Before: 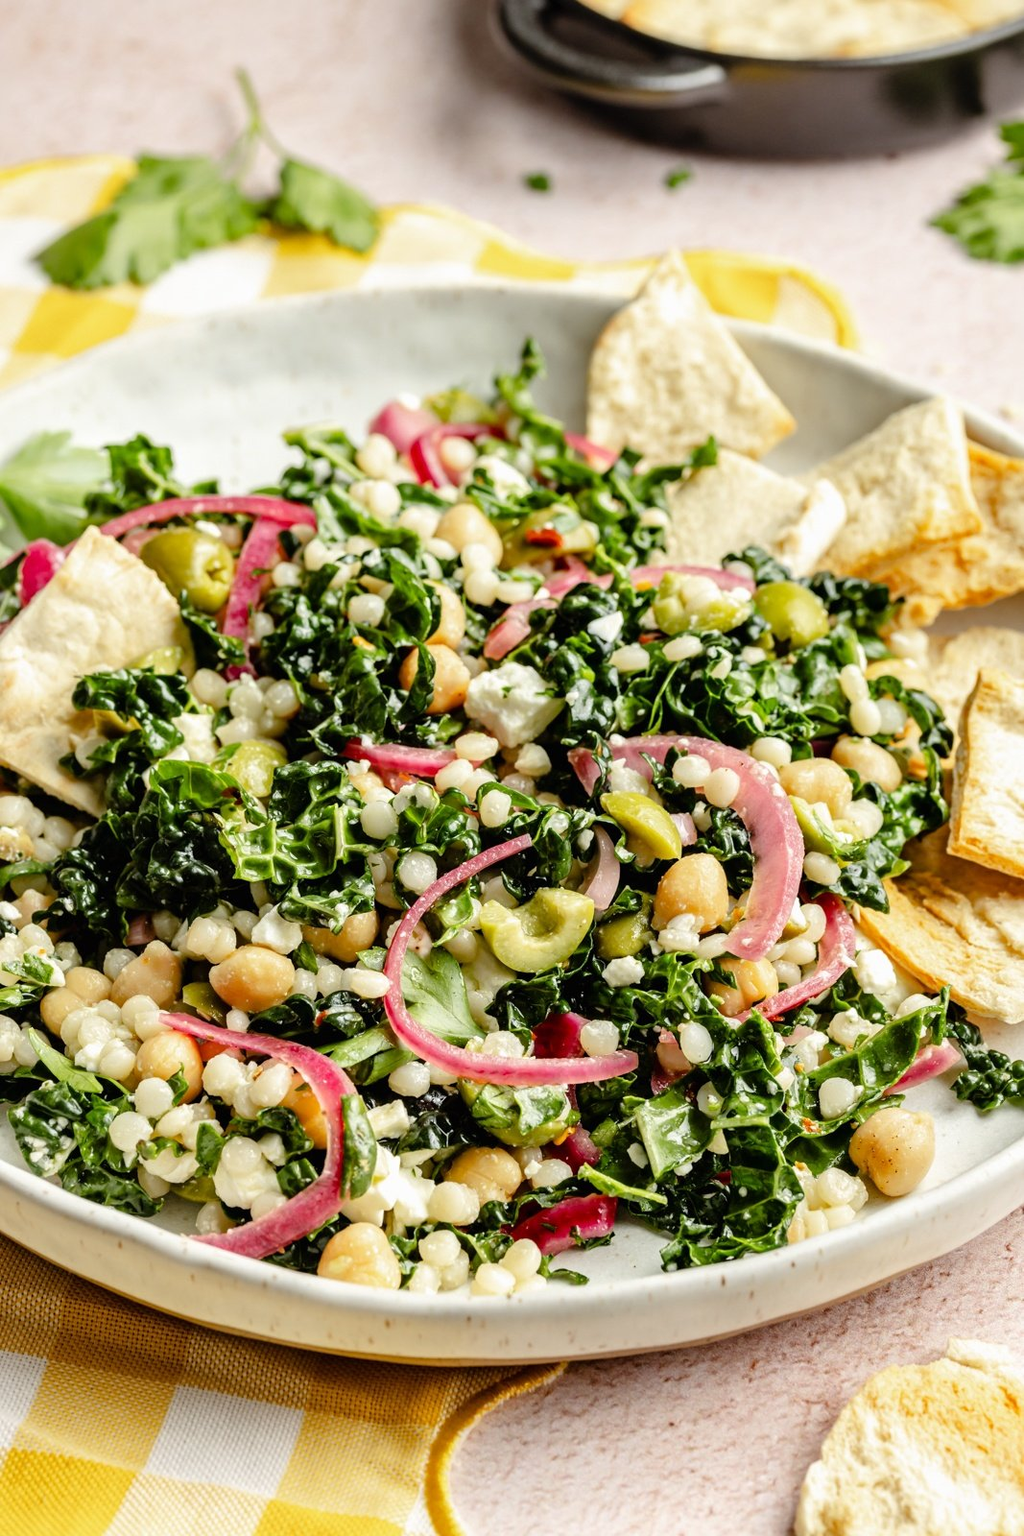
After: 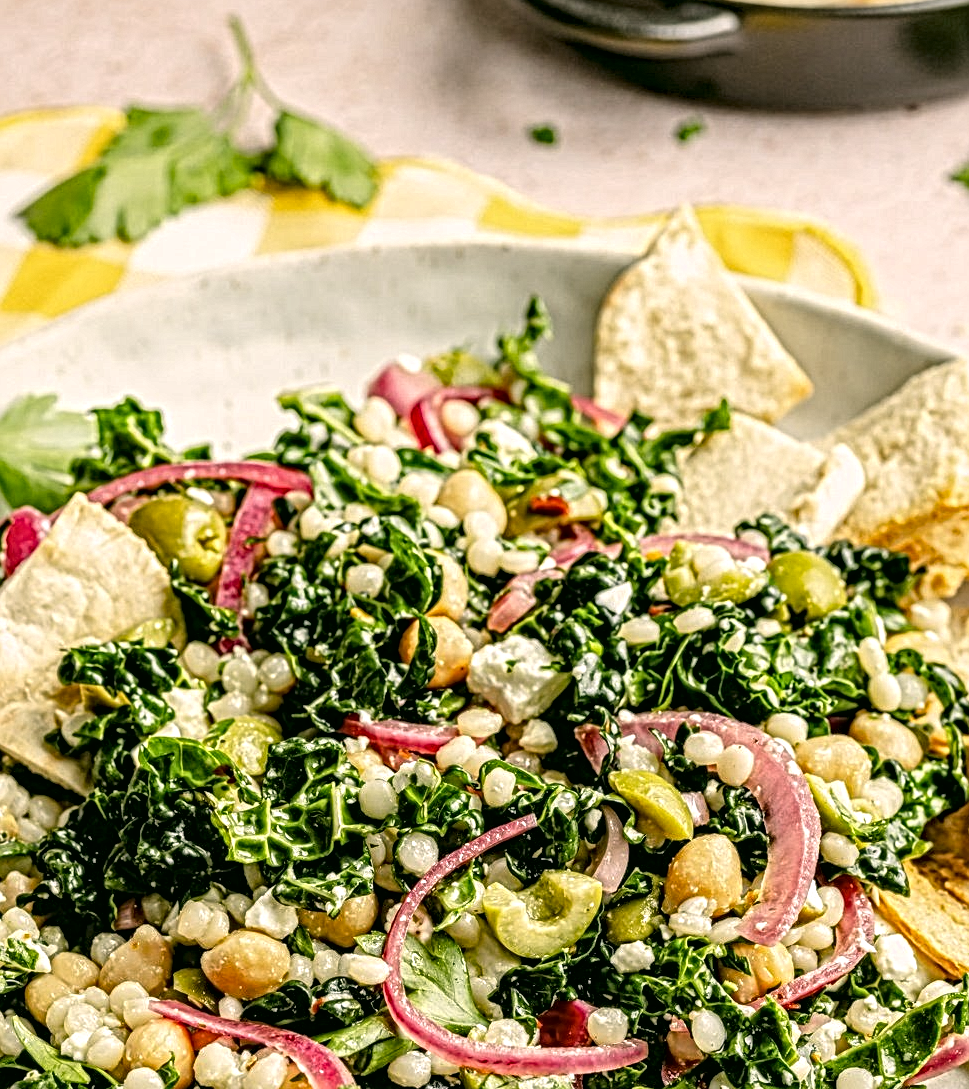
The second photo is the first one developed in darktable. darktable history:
crop: left 1.619%, top 3.445%, right 7.563%, bottom 28.484%
local contrast: mode bilateral grid, contrast 20, coarseness 3, detail 299%, midtone range 0.2
color correction: highlights a* 4.44, highlights b* 4.98, shadows a* -7.13, shadows b* 4.94
